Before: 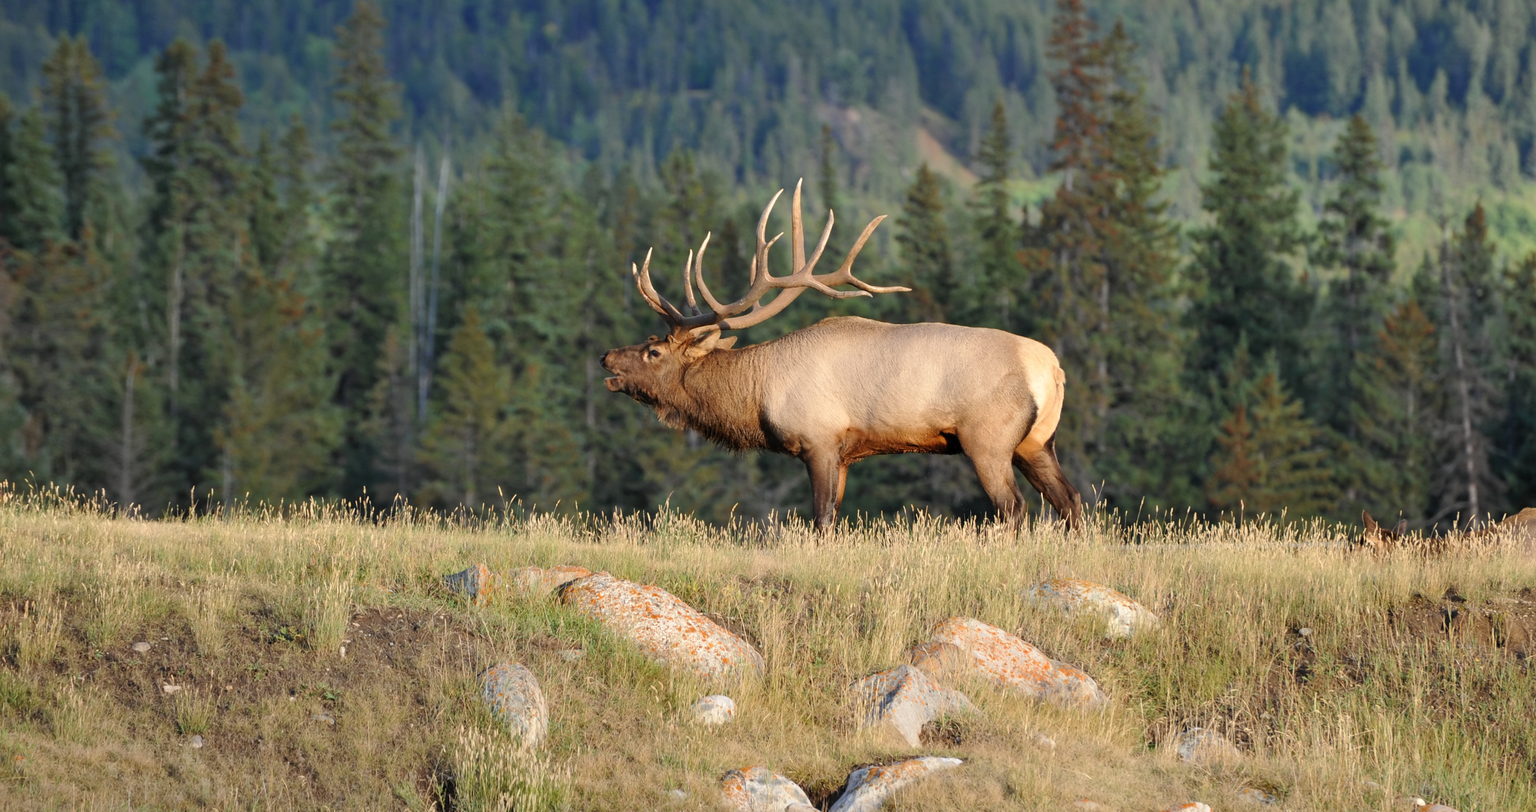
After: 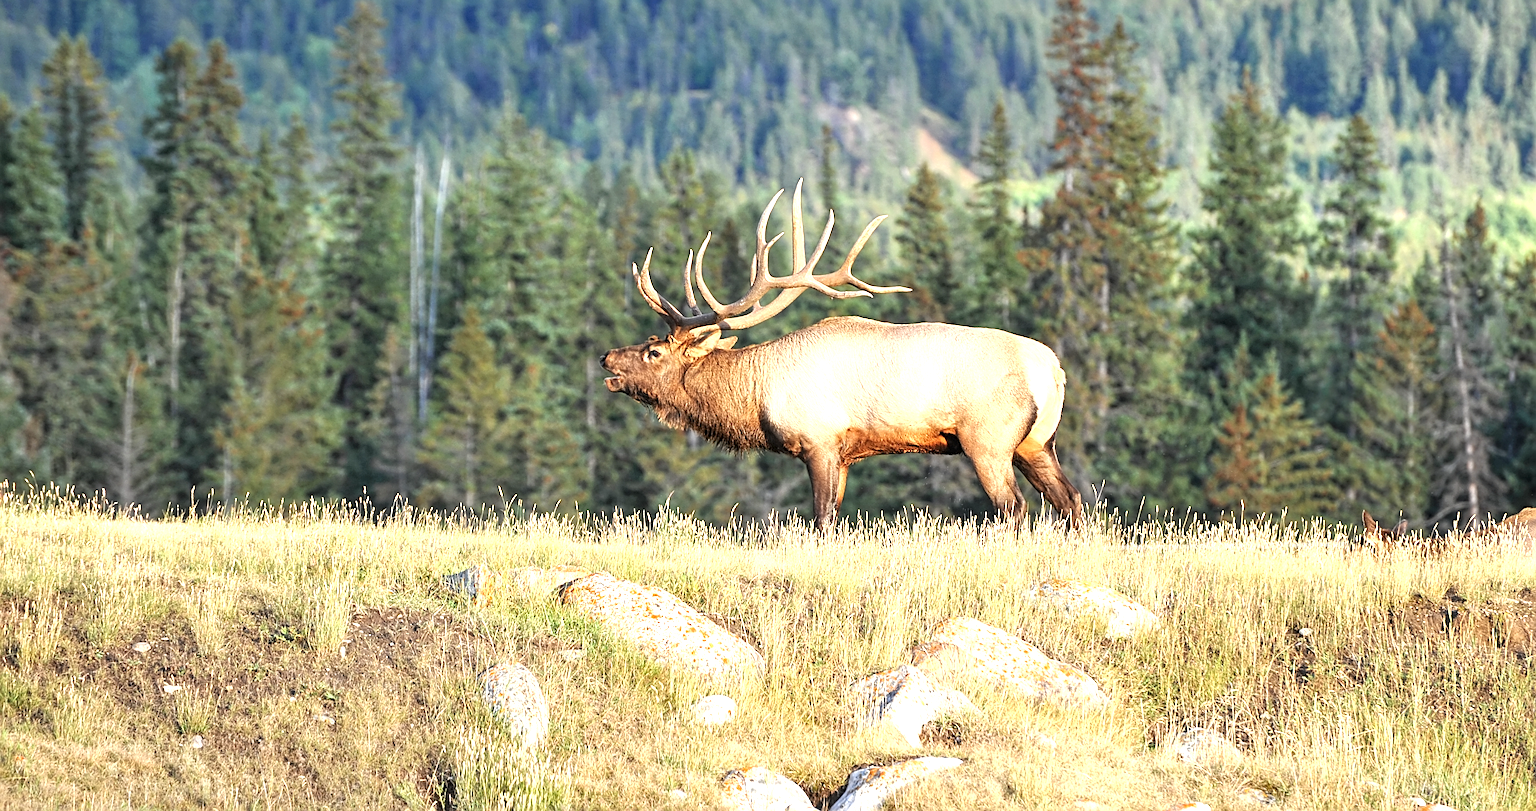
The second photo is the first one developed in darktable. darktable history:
sharpen: radius 2.536, amount 0.623
exposure: exposure 1.254 EV, compensate exposure bias true, compensate highlight preservation false
local contrast: highlights 99%, shadows 89%, detail 160%, midtone range 0.2
